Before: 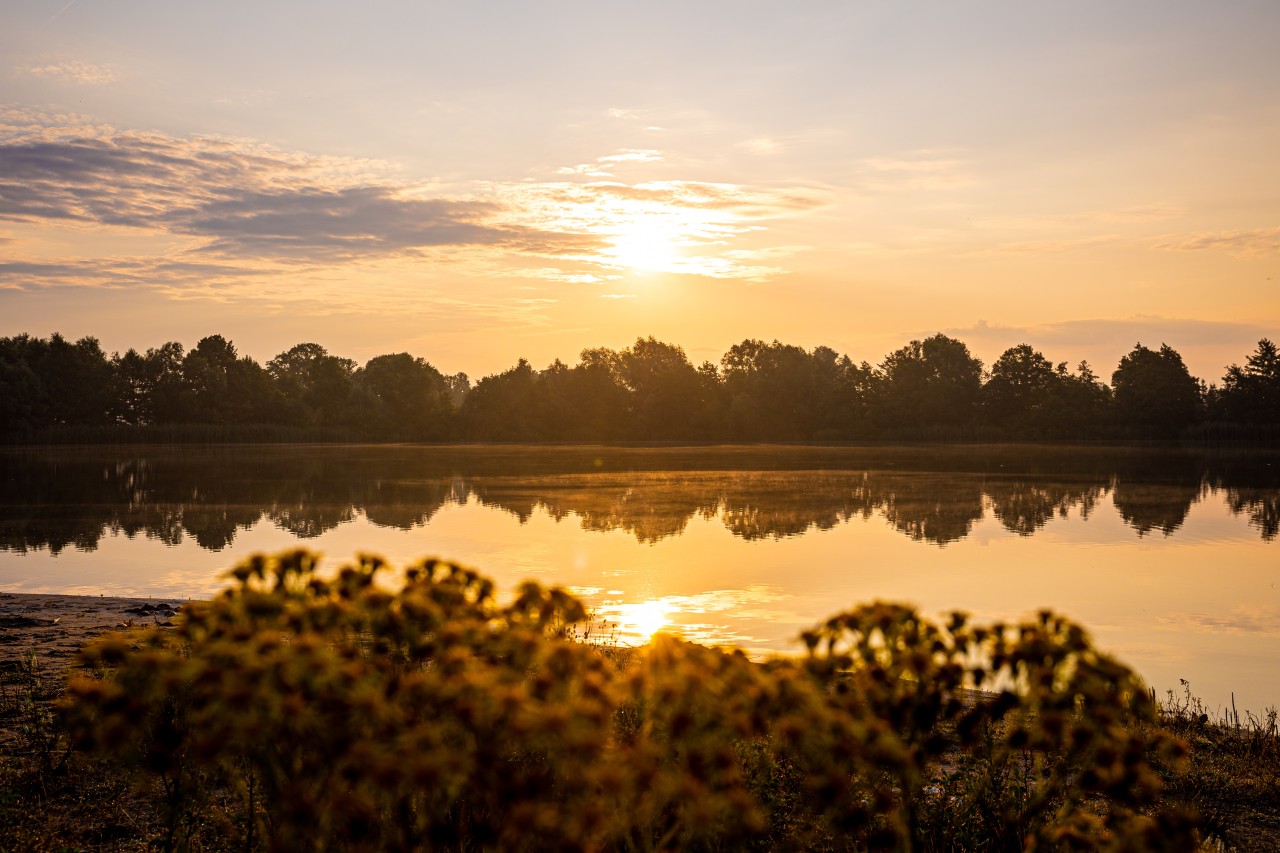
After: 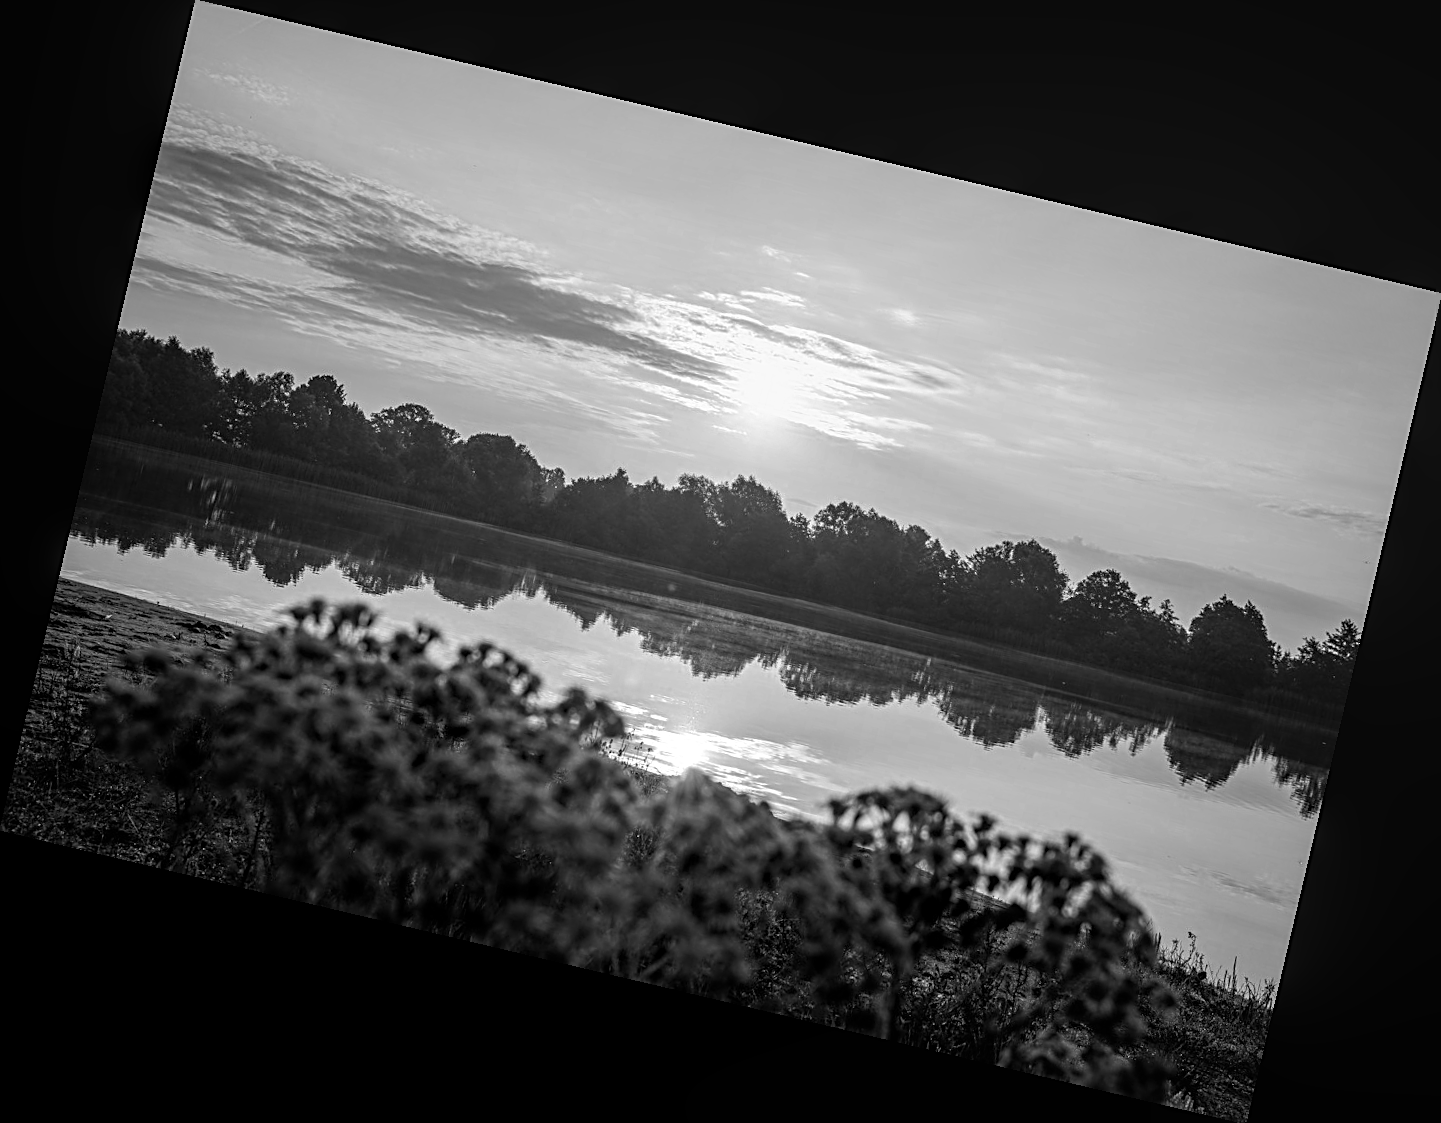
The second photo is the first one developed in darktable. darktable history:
rotate and perspective: rotation 13.27°, automatic cropping off
sharpen: on, module defaults
color zones: curves: ch0 [(0.002, 0.593) (0.143, 0.417) (0.285, 0.541) (0.455, 0.289) (0.608, 0.327) (0.727, 0.283) (0.869, 0.571) (1, 0.603)]; ch1 [(0, 0) (0.143, 0) (0.286, 0) (0.429, 0) (0.571, 0) (0.714, 0) (0.857, 0)]
local contrast: detail 130%
